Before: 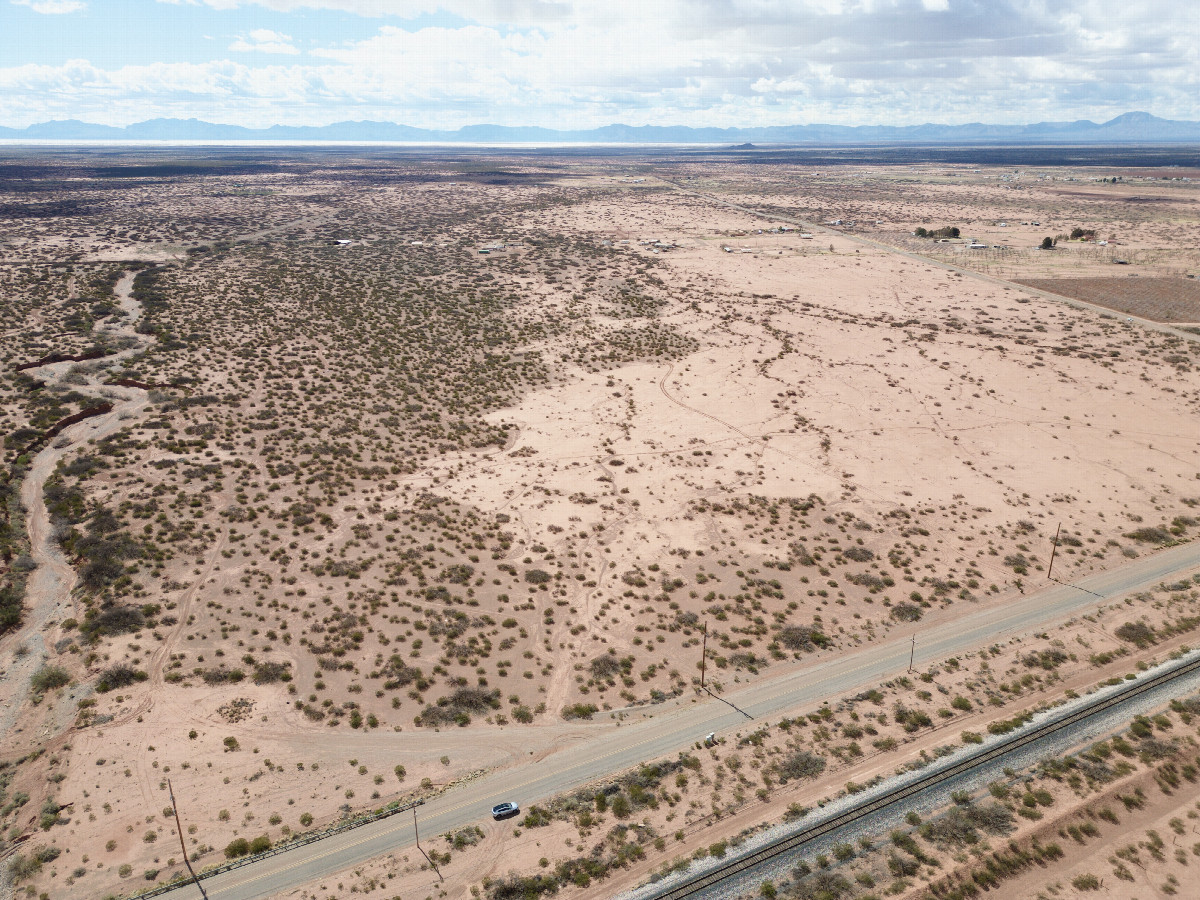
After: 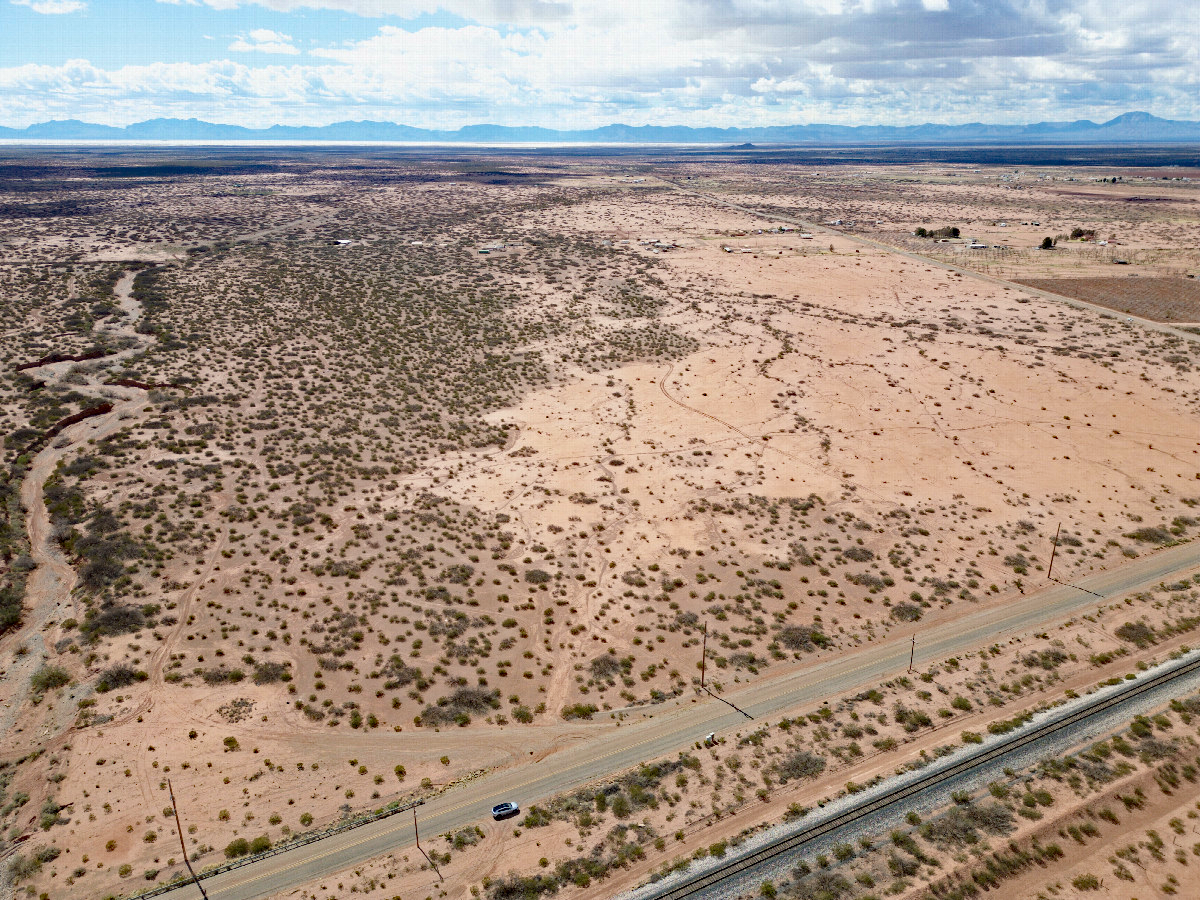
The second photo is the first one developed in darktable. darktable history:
haze removal: strength 0.528, distance 0.922, adaptive false
